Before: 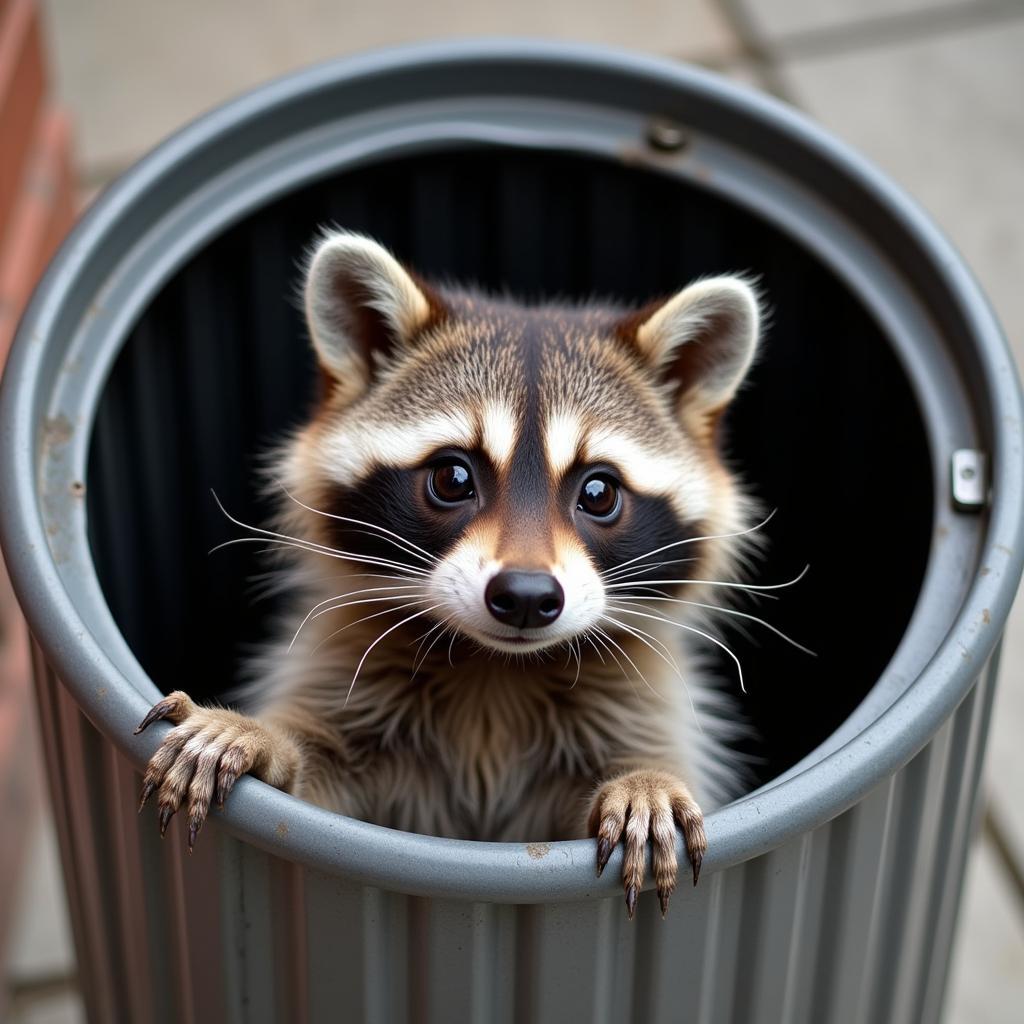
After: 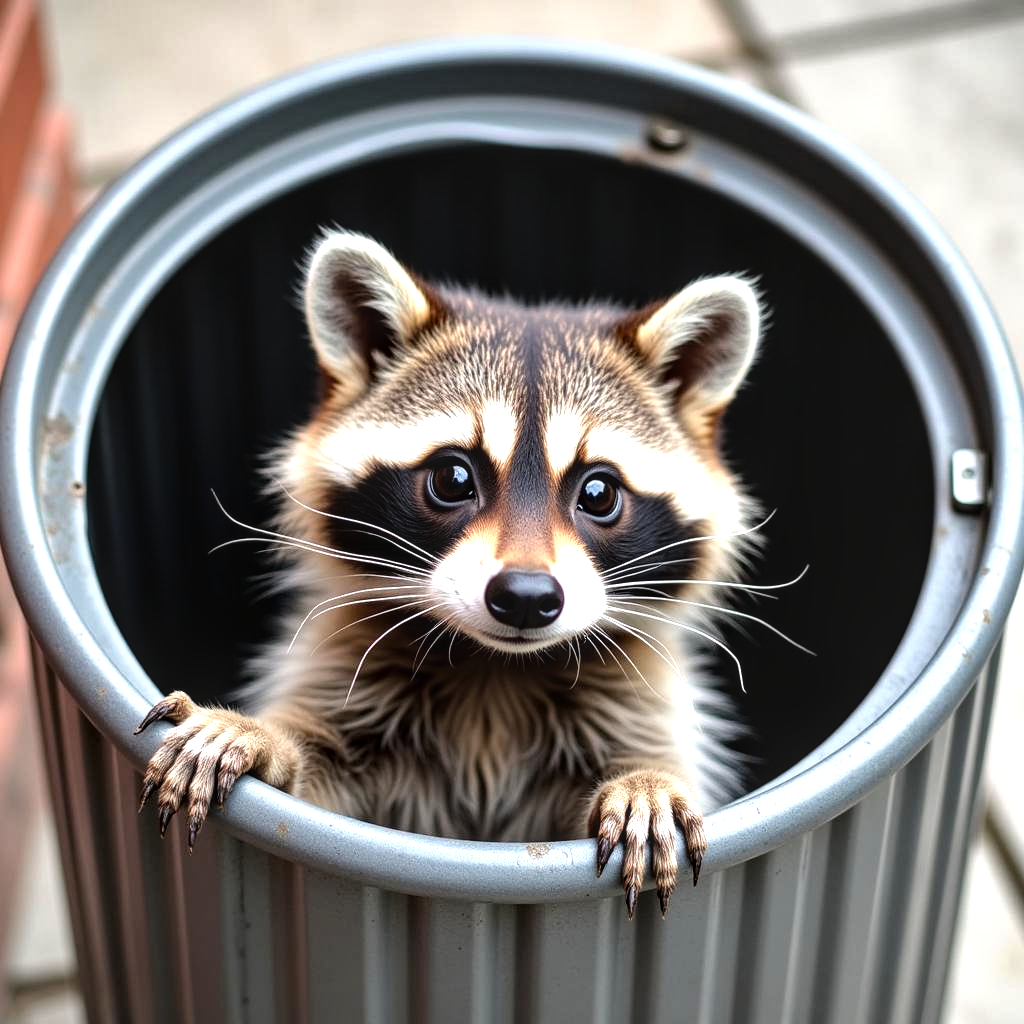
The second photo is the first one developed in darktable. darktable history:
shadows and highlights: shadows 48.84, highlights -41.54, highlights color adjustment 46.48%, soften with gaussian
tone equalizer: -8 EV -1.06 EV, -7 EV -0.972 EV, -6 EV -0.9 EV, -5 EV -0.542 EV, -3 EV 0.547 EV, -2 EV 0.893 EV, -1 EV 0.985 EV, +0 EV 1.08 EV
local contrast: on, module defaults
